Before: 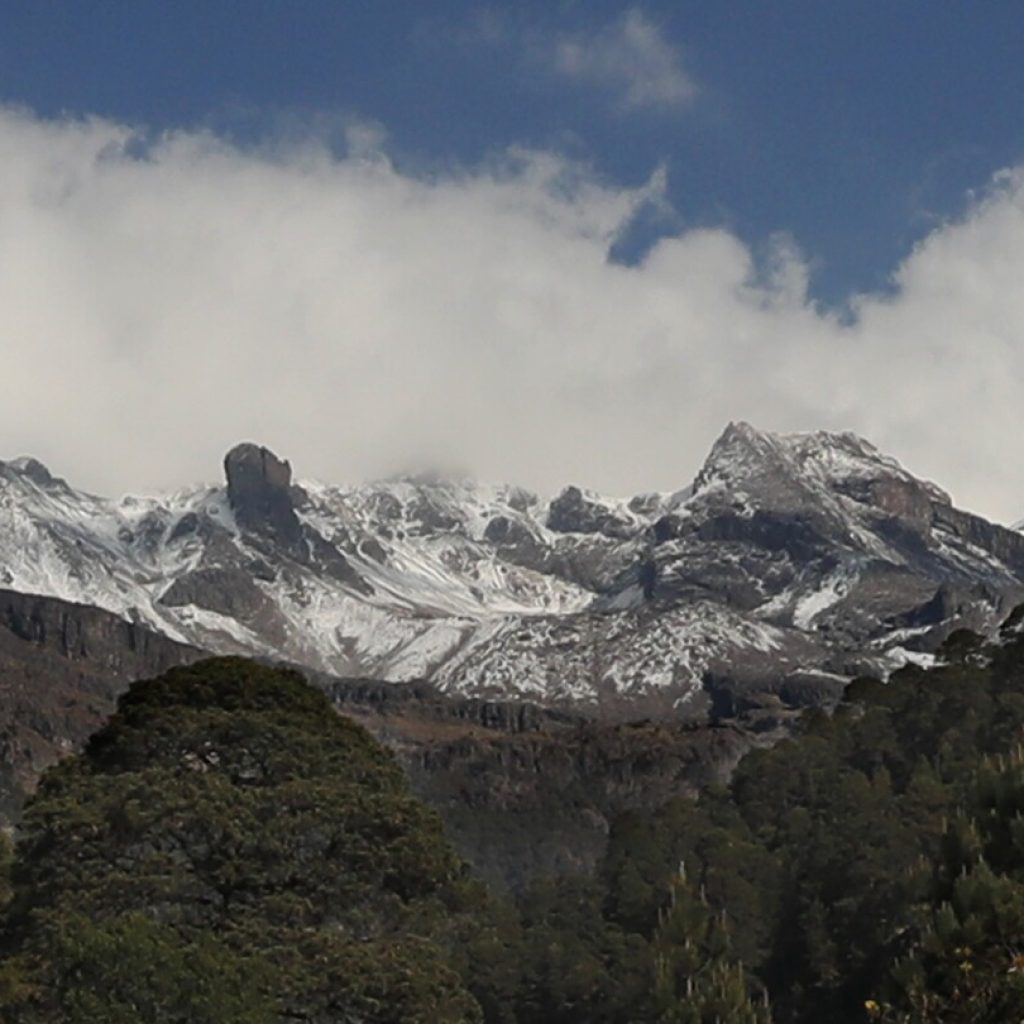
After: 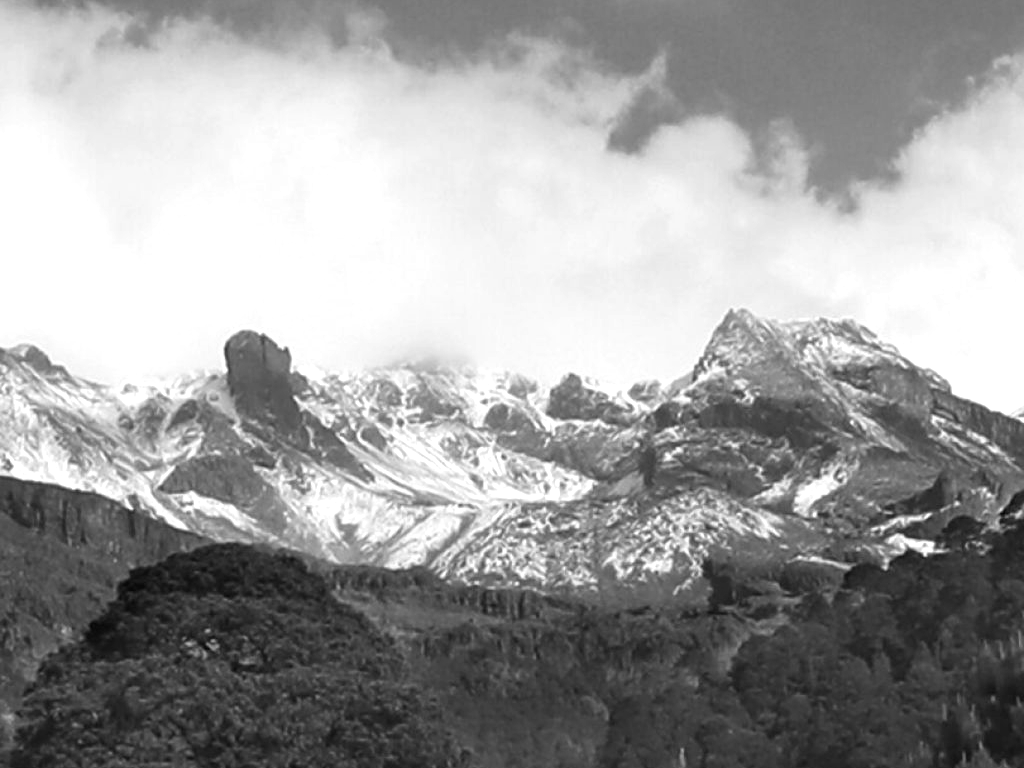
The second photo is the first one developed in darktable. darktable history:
exposure: exposure 0.921 EV, compensate highlight preservation false
crop: top 11.038%, bottom 13.962%
monochrome: a 1.94, b -0.638
